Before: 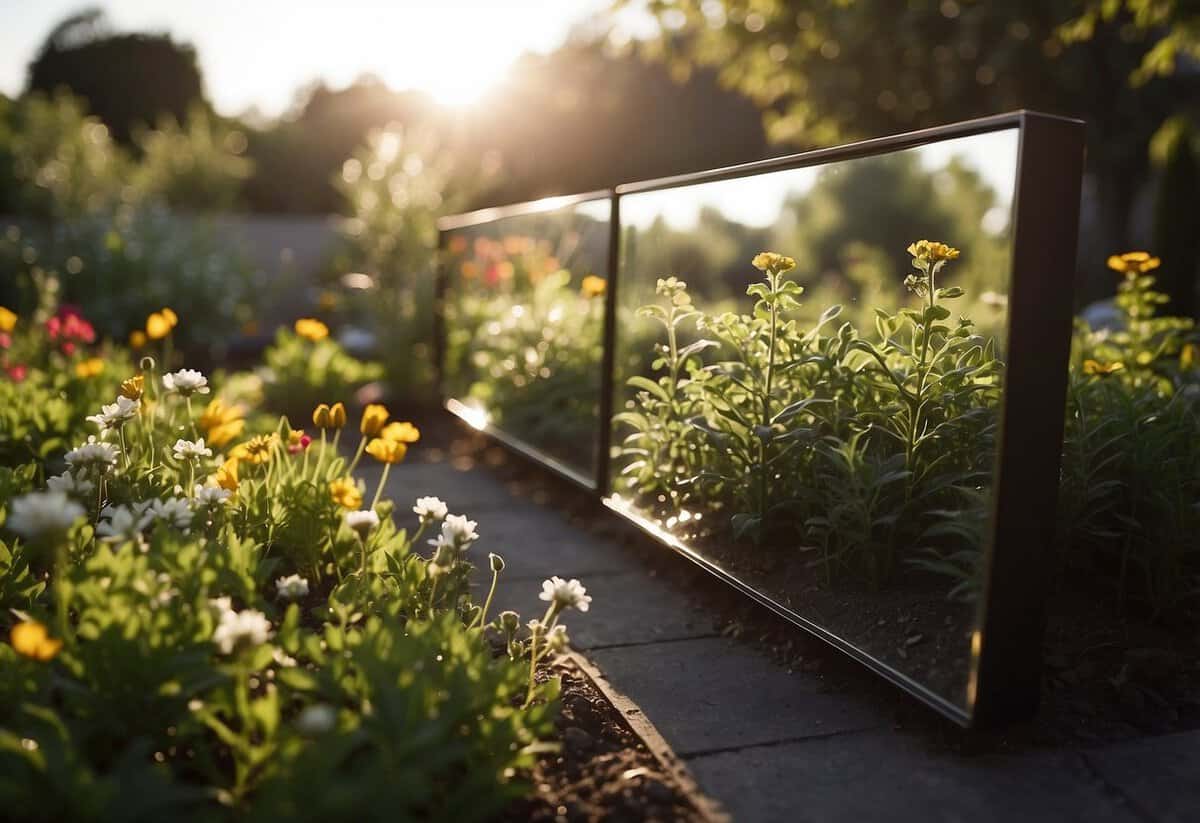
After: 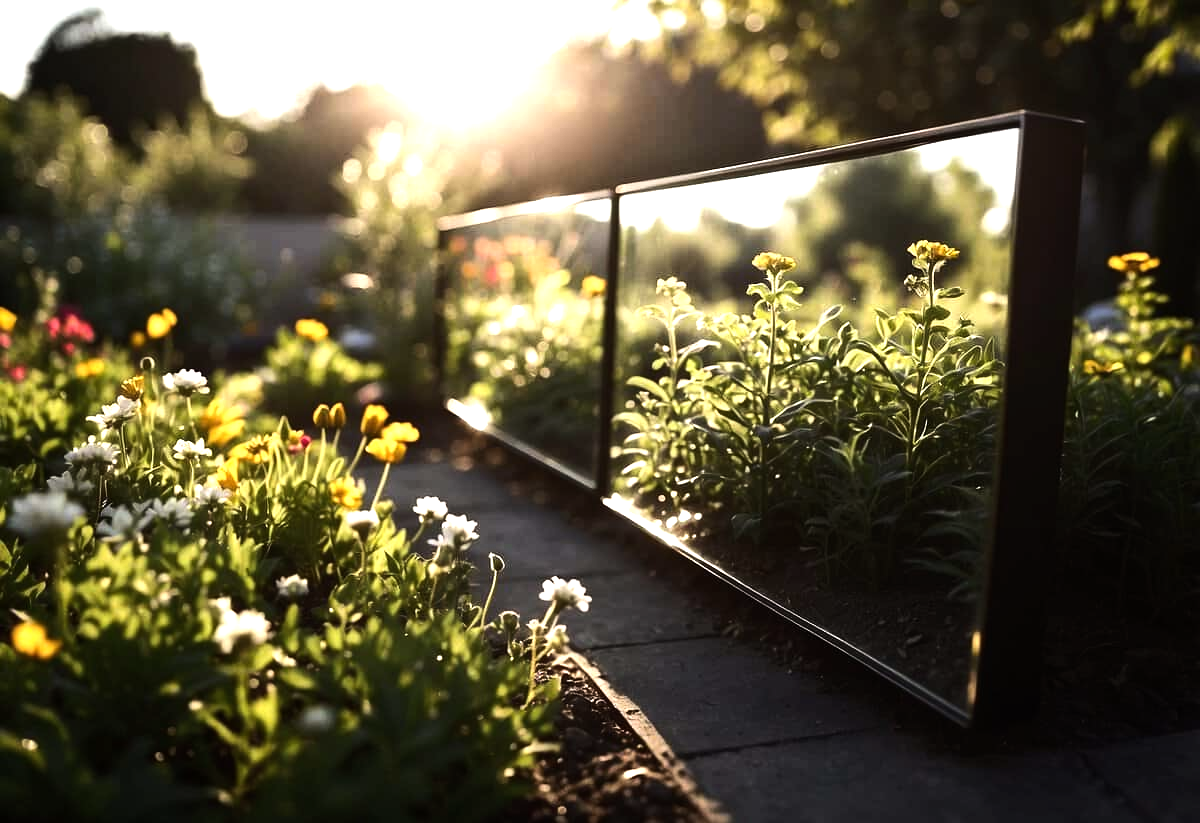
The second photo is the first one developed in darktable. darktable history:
tone equalizer: -8 EV -1.1 EV, -7 EV -0.985 EV, -6 EV -0.891 EV, -5 EV -0.557 EV, -3 EV 0.599 EV, -2 EV 0.854 EV, -1 EV 1.01 EV, +0 EV 1.06 EV, edges refinement/feathering 500, mask exposure compensation -1.57 EV, preserve details no
